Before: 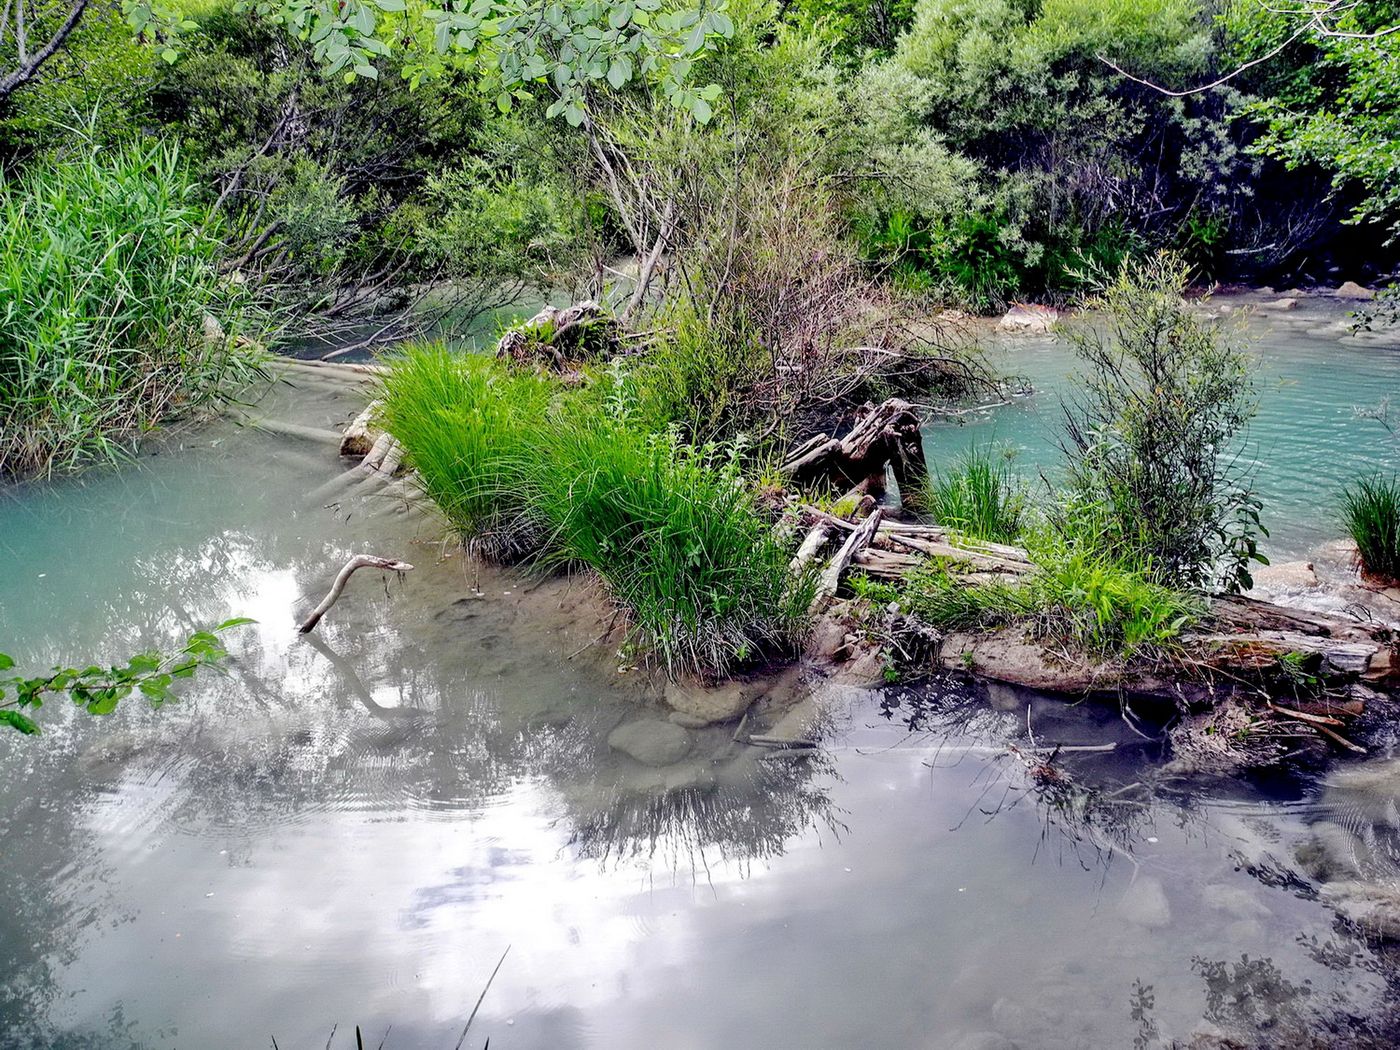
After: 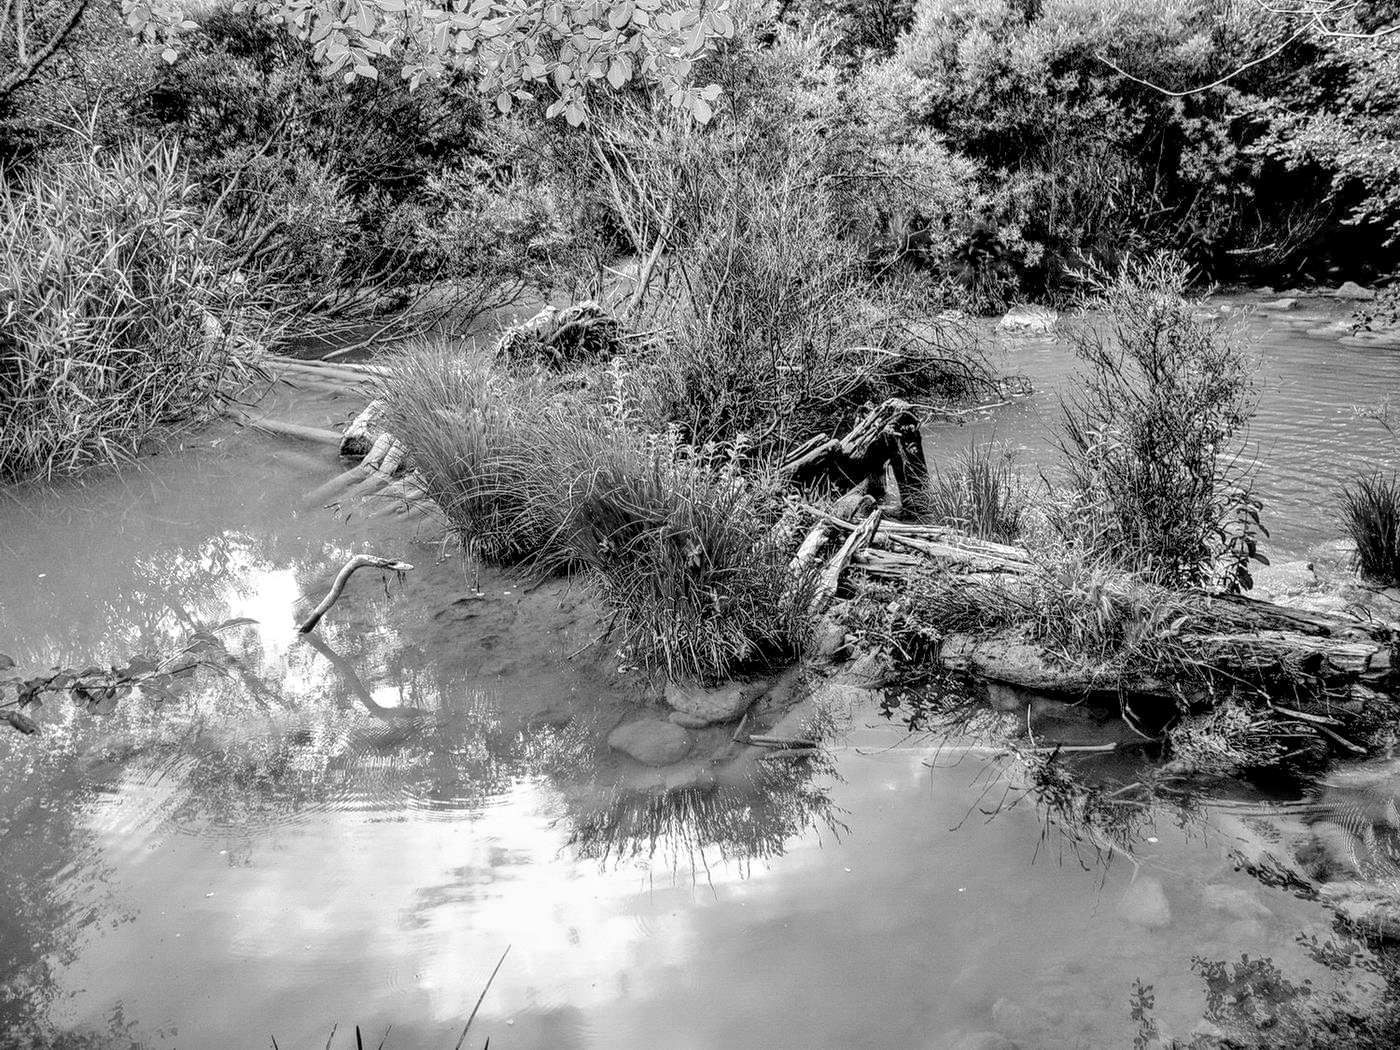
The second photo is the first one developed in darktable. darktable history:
local contrast: detail 130%
white balance: red 0.766, blue 1.537
exposure: exposure 0.3 EV, compensate highlight preservation false
monochrome: a -6.99, b 35.61, size 1.4
